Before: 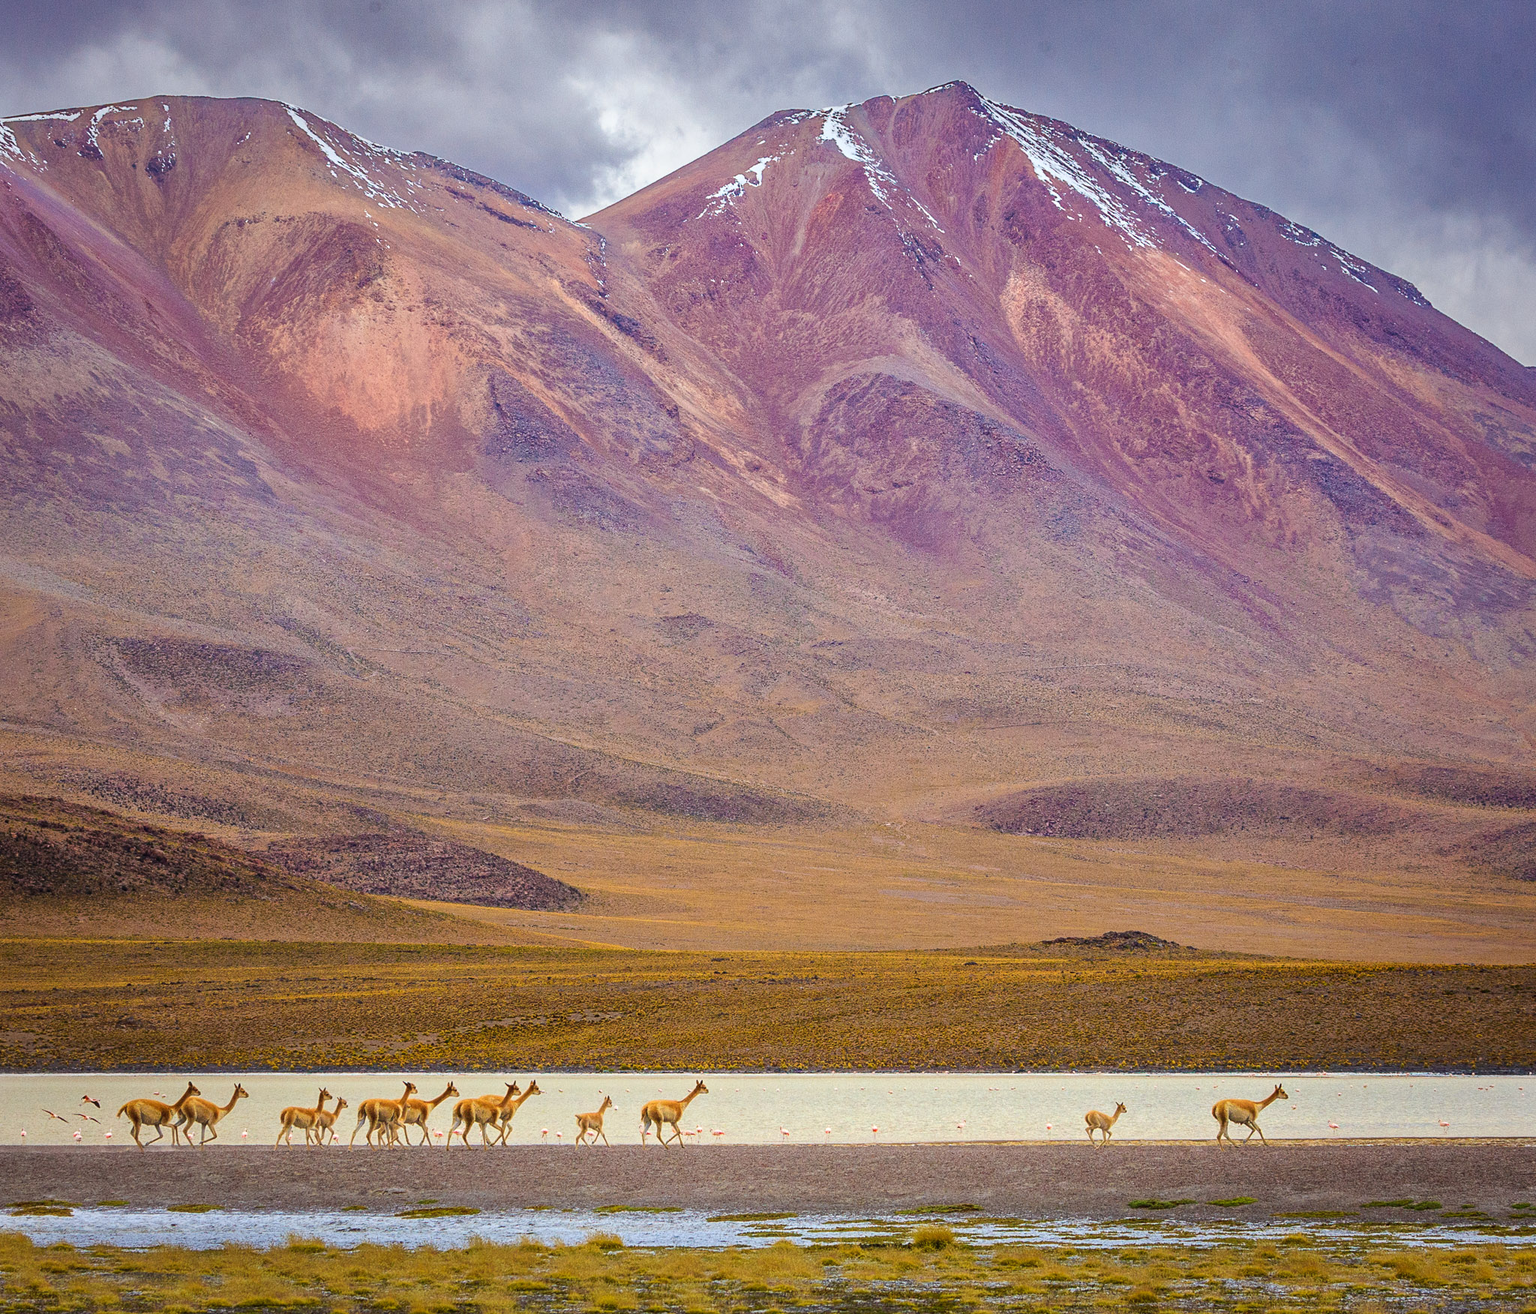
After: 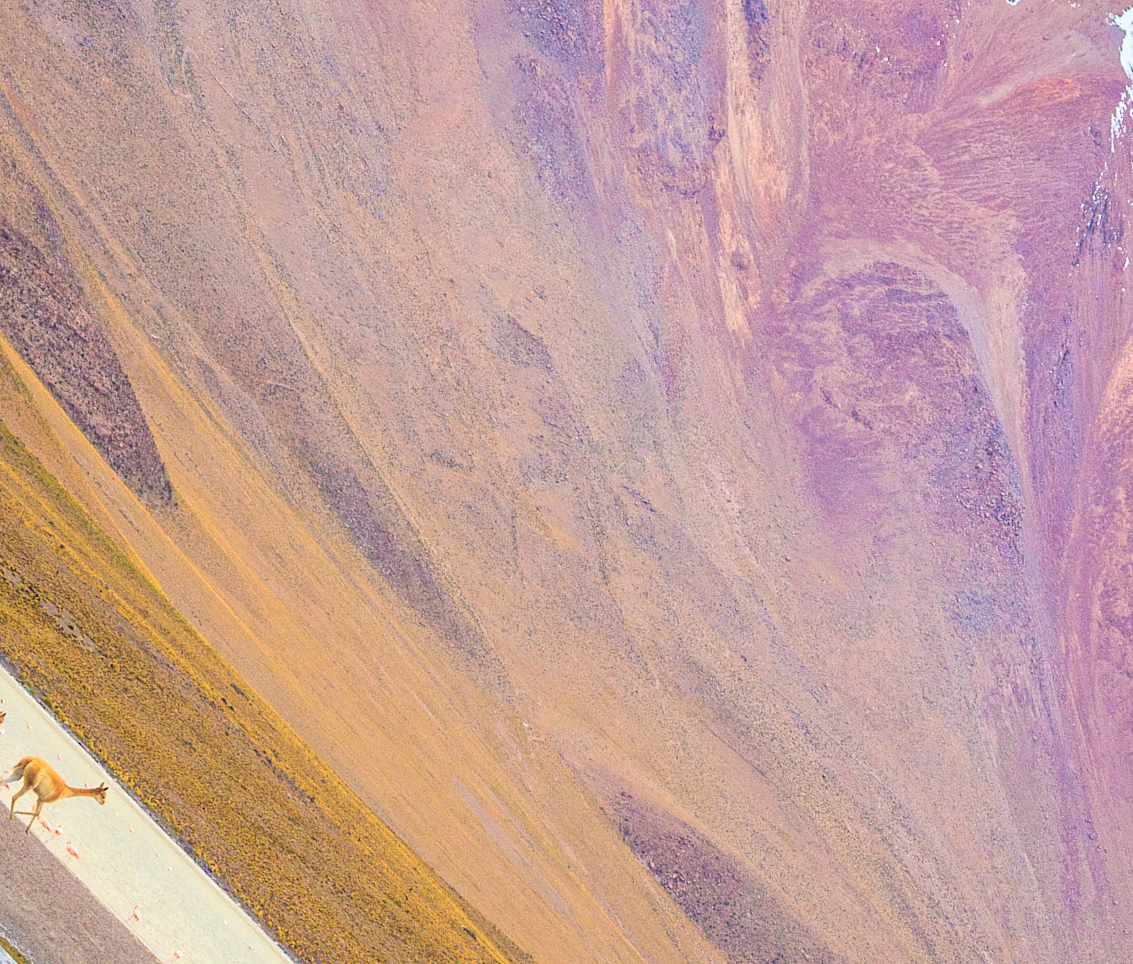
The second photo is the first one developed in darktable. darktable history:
contrast brightness saturation: brightness 0.287
crop and rotate: angle -45.42°, top 16.089%, right 0.871%, bottom 11.7%
